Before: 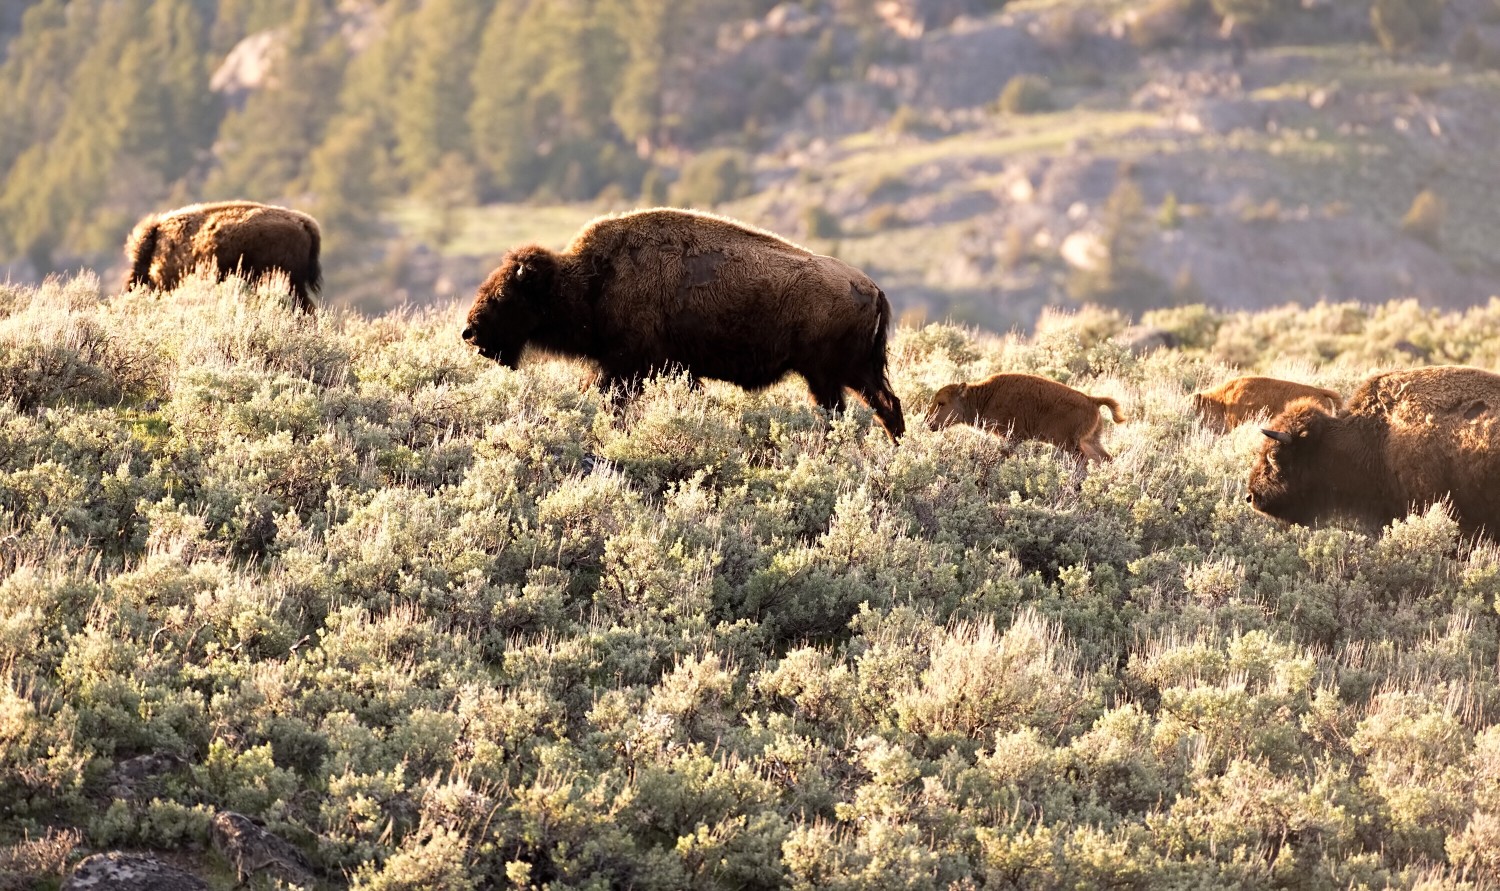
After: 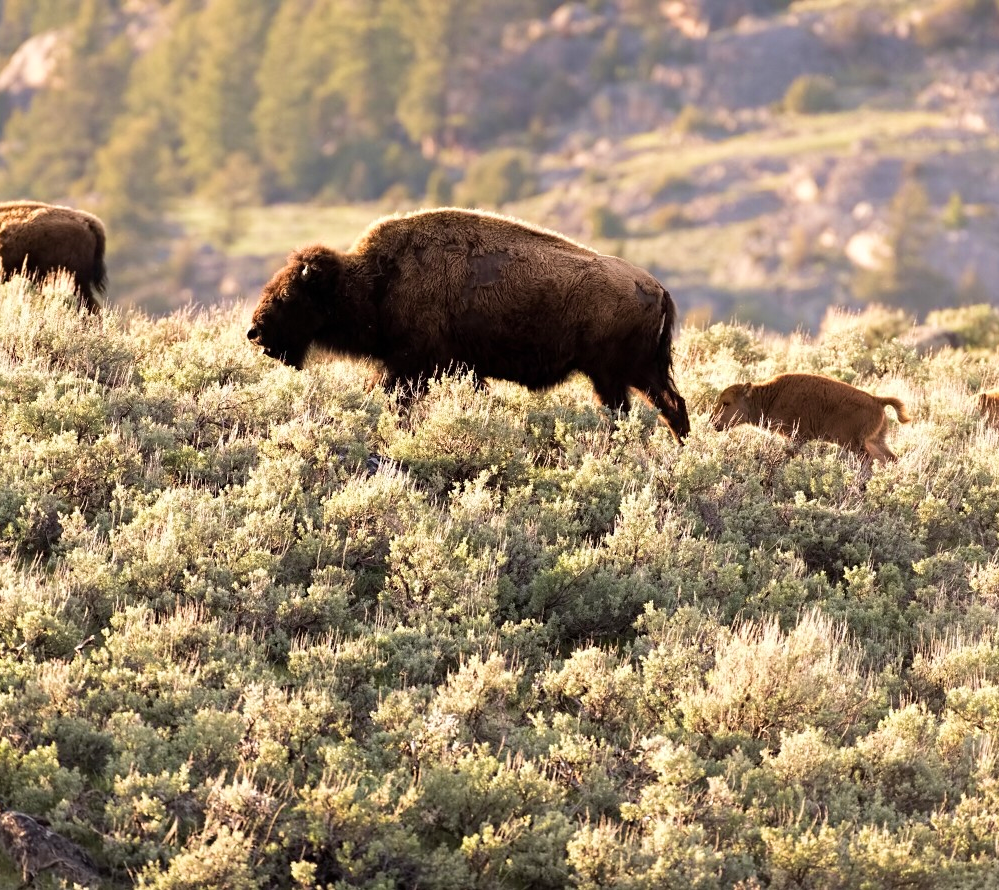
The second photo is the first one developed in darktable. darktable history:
velvia: on, module defaults
crop and rotate: left 14.385%, right 18.948%
tone equalizer: on, module defaults
